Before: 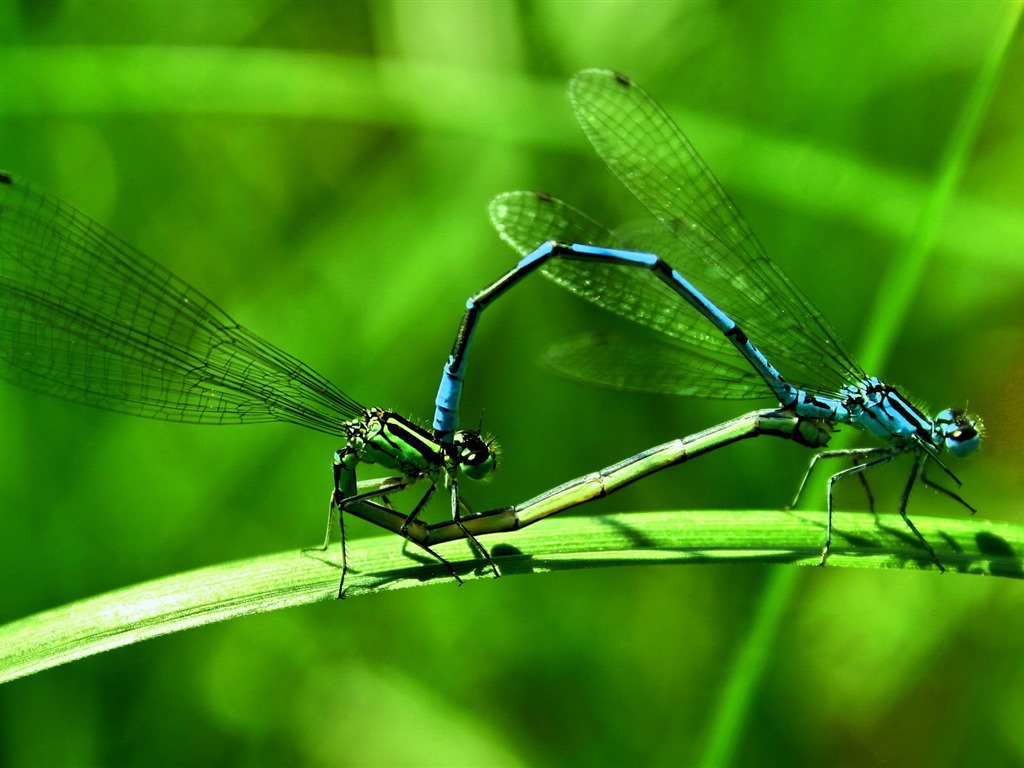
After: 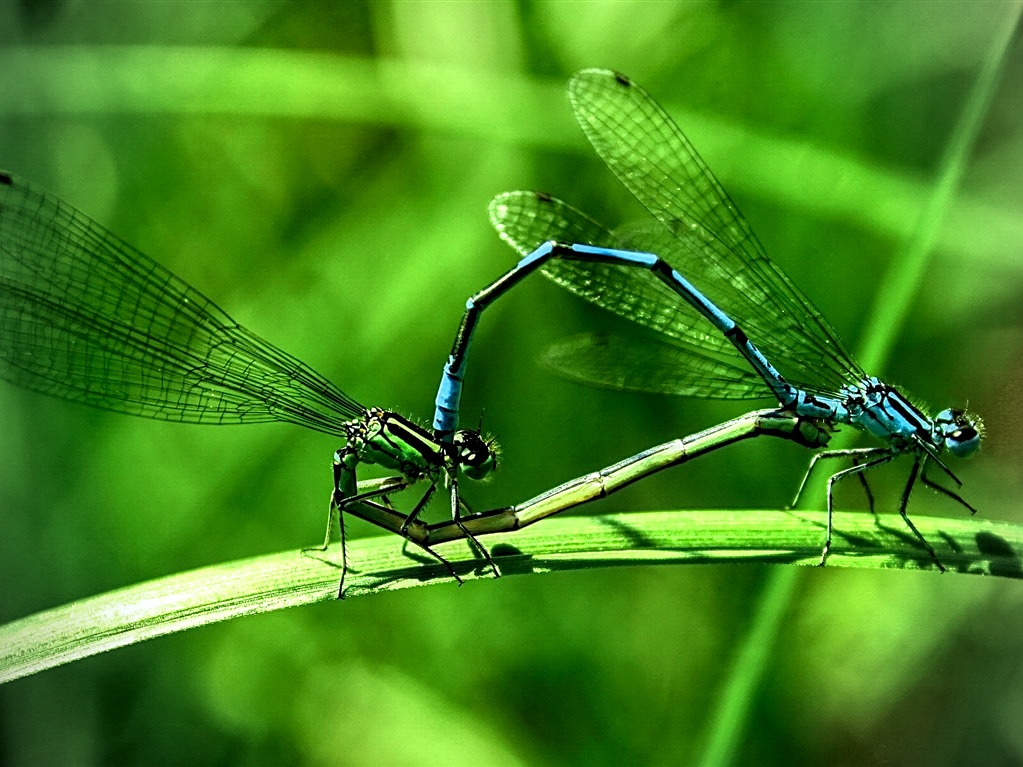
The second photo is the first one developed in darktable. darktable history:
vignetting: on, module defaults
sharpen: on, module defaults
crop: left 0.068%
local contrast: detail 150%
